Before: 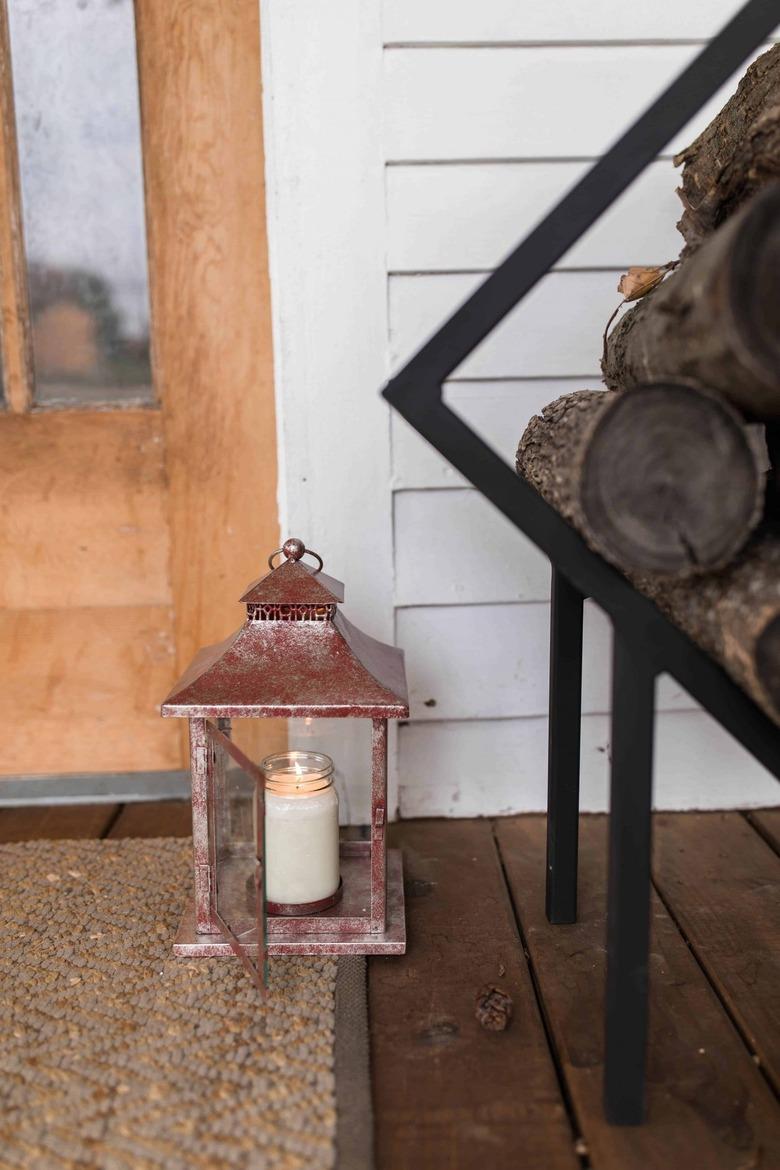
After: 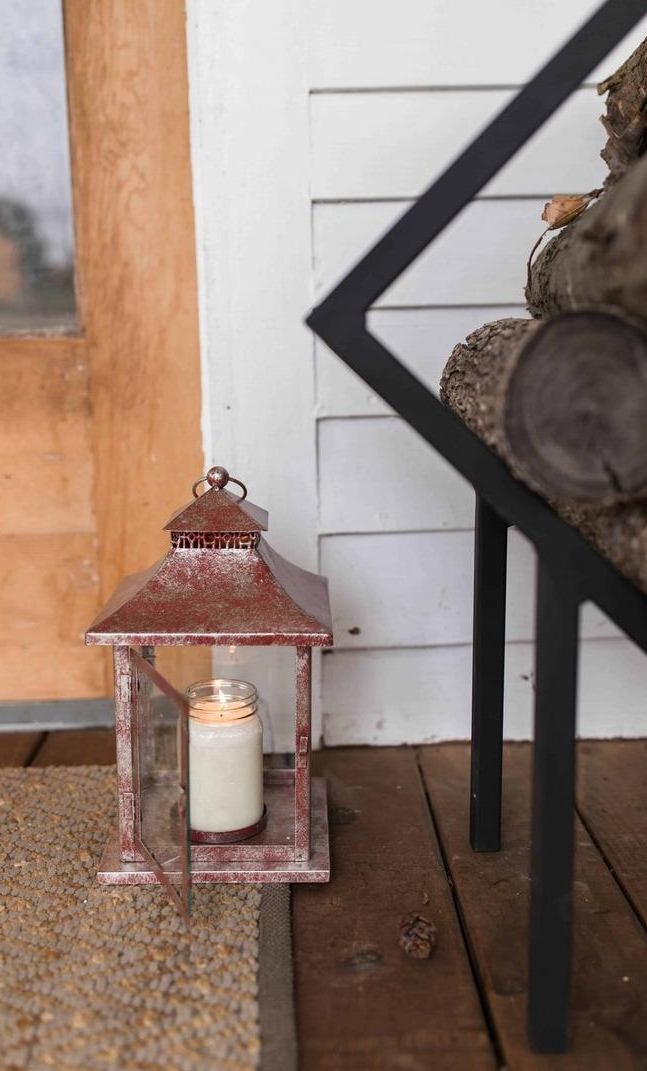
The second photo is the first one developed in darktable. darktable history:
crop: left 9.832%, top 6.212%, right 7.211%, bottom 2.197%
